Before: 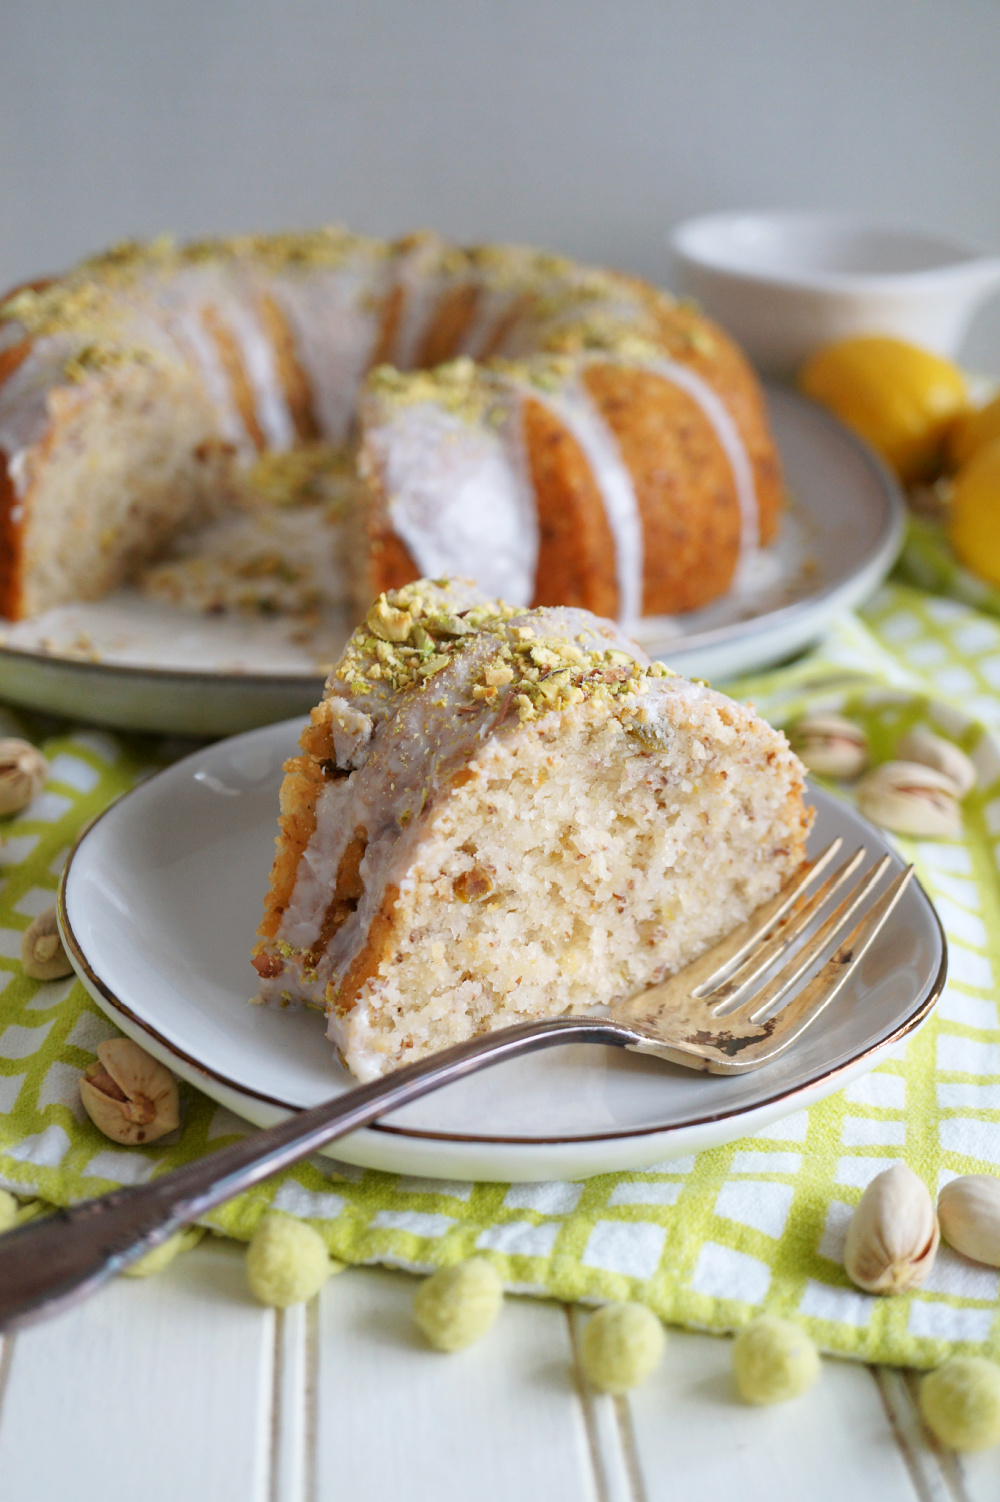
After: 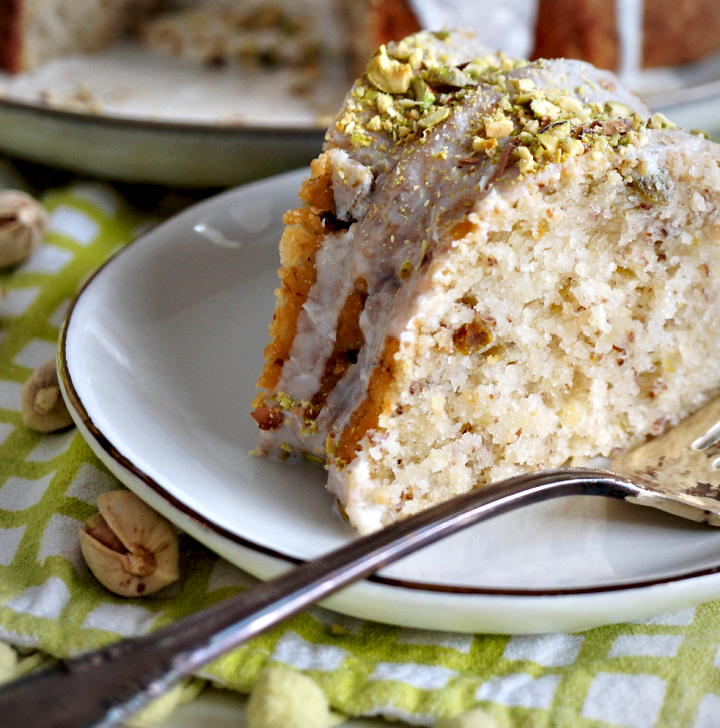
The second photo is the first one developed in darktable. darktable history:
vignetting: fall-off radius 81.94%
crop: top 36.498%, right 27.964%, bottom 14.995%
contrast equalizer: octaves 7, y [[0.6 ×6], [0.55 ×6], [0 ×6], [0 ×6], [0 ×6]]
